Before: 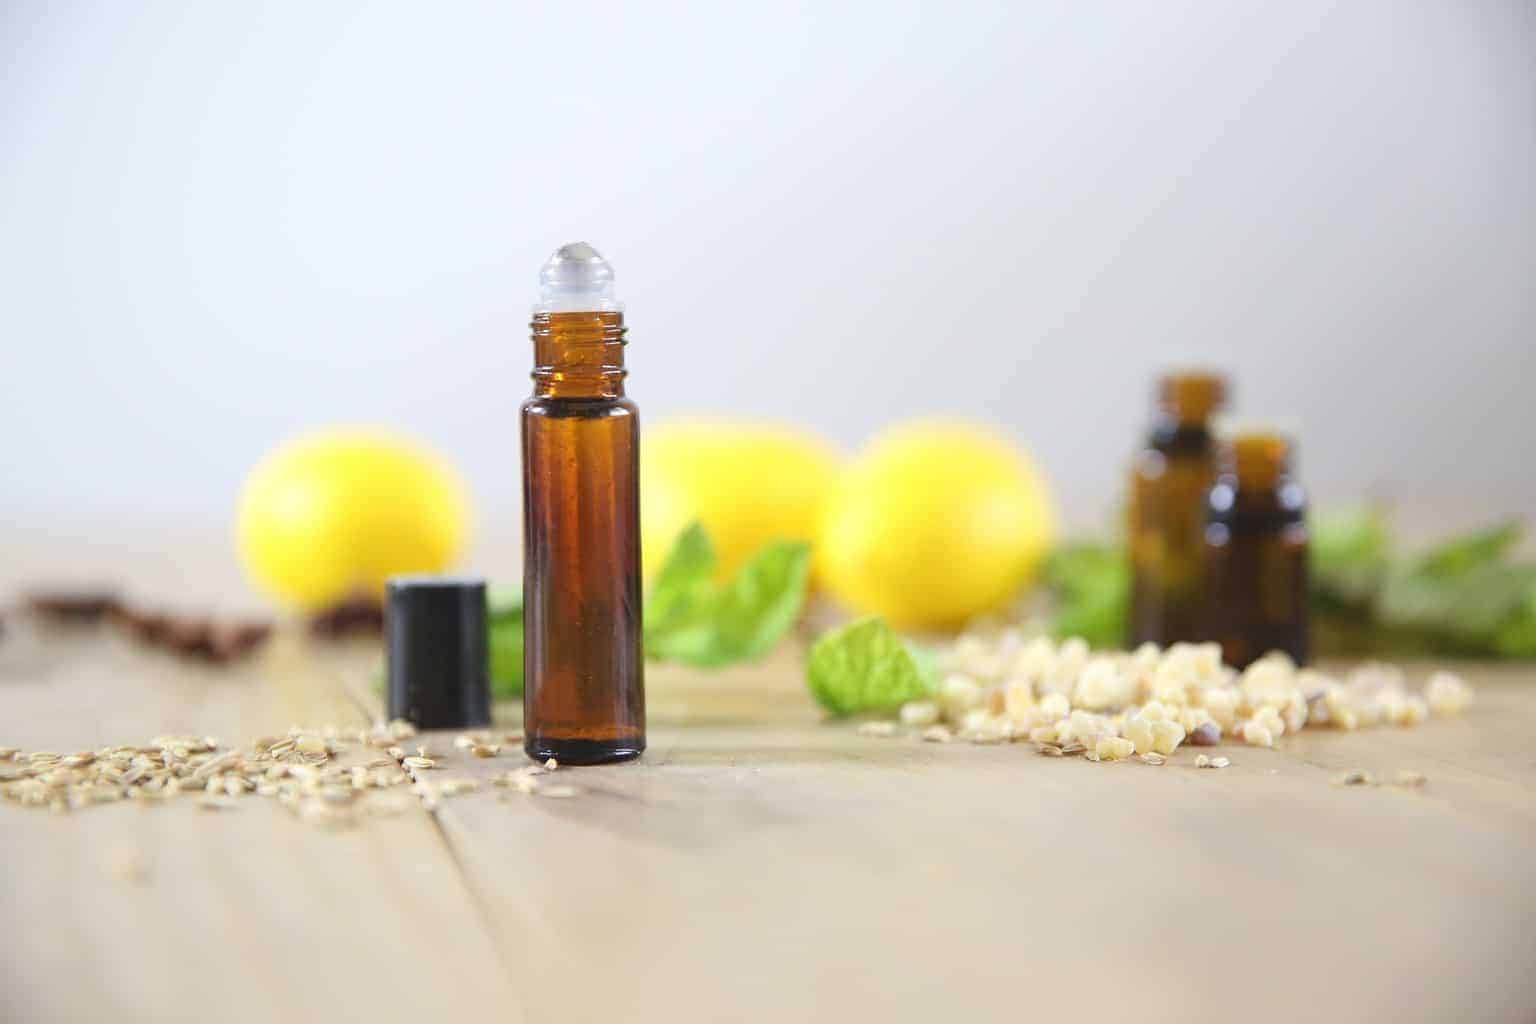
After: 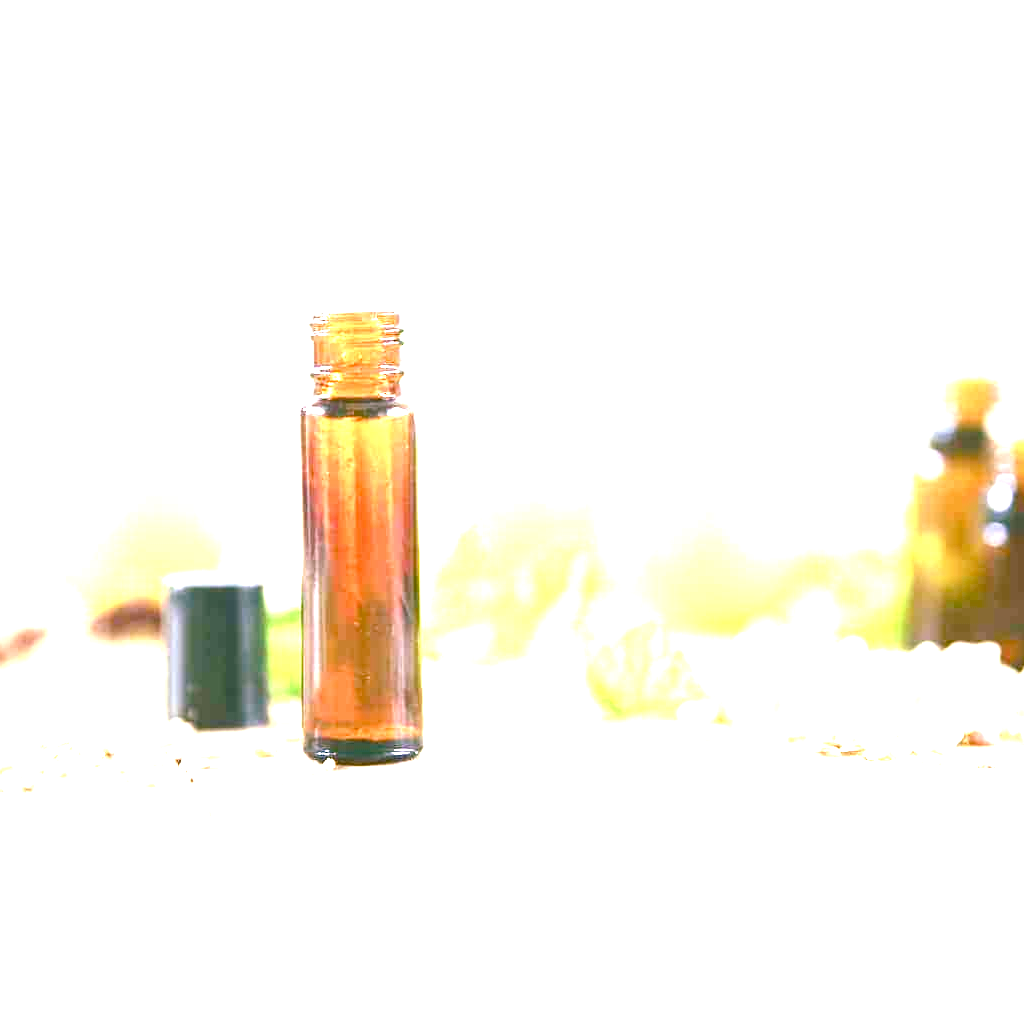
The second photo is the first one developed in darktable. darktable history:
color balance rgb: shadows lift › chroma 12.001%, shadows lift › hue 133.34°, highlights gain › chroma 0.118%, highlights gain › hue 332.82°, linear chroma grading › global chroma 15.302%, perceptual saturation grading › global saturation 20%, perceptual saturation grading › highlights -49.228%, perceptual saturation grading › shadows 24.839%, perceptual brilliance grading › global brilliance 11.694%
crop and rotate: left 14.482%, right 18.794%
exposure: black level correction 0, exposure 2.102 EV, compensate exposure bias true, compensate highlight preservation false
tone equalizer: on, module defaults
levels: mode automatic, levels [0.044, 0.475, 0.791]
